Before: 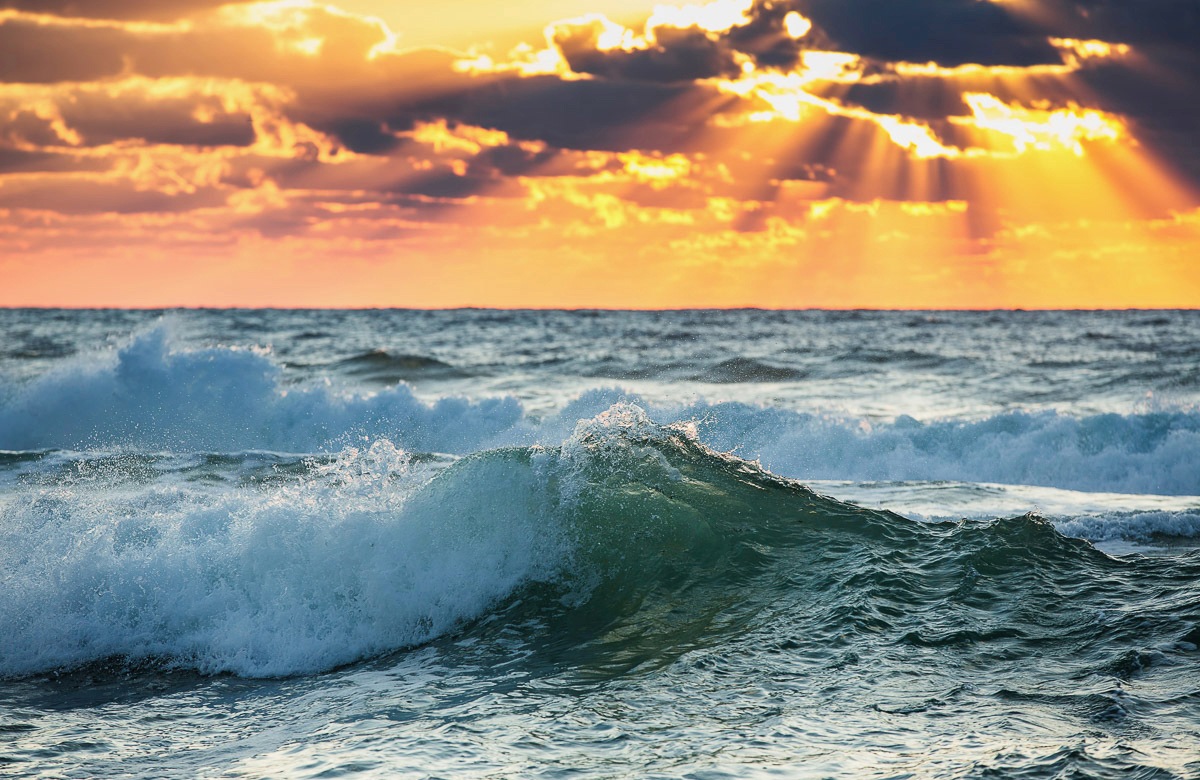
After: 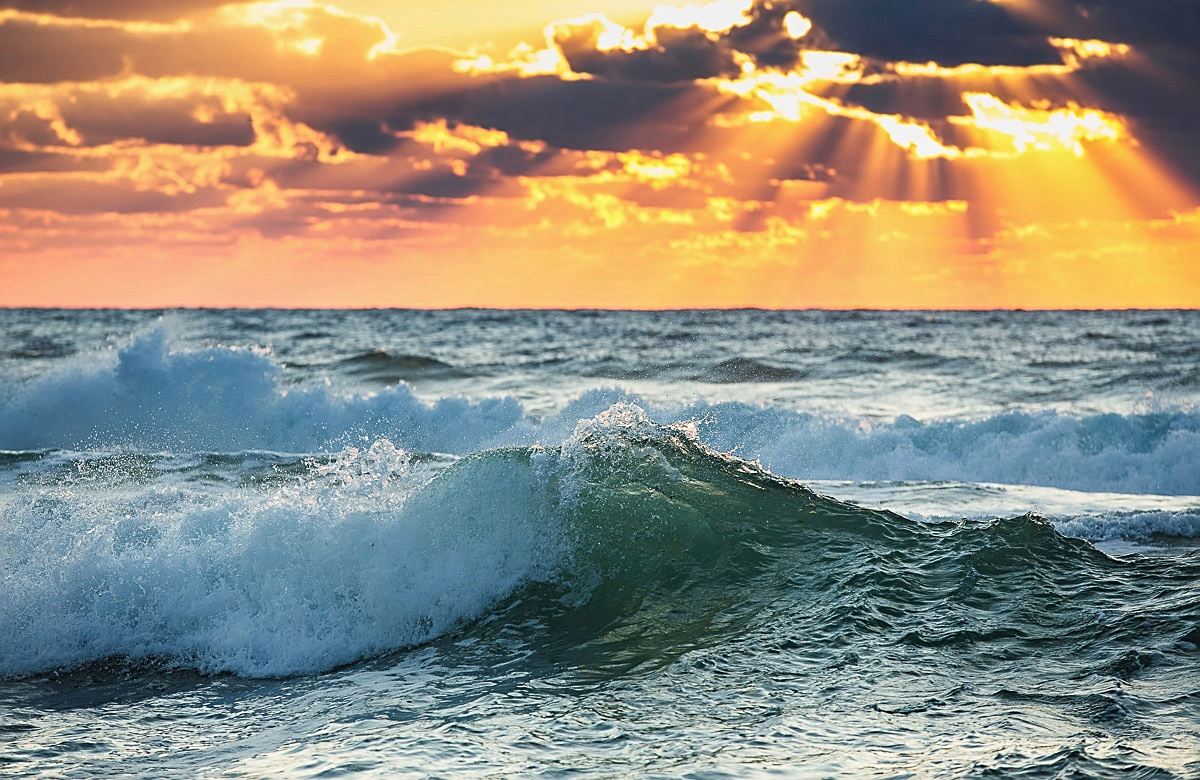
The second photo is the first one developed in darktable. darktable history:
exposure: black level correction -0.002, exposure 0.032 EV, compensate highlight preservation false
sharpen: on, module defaults
